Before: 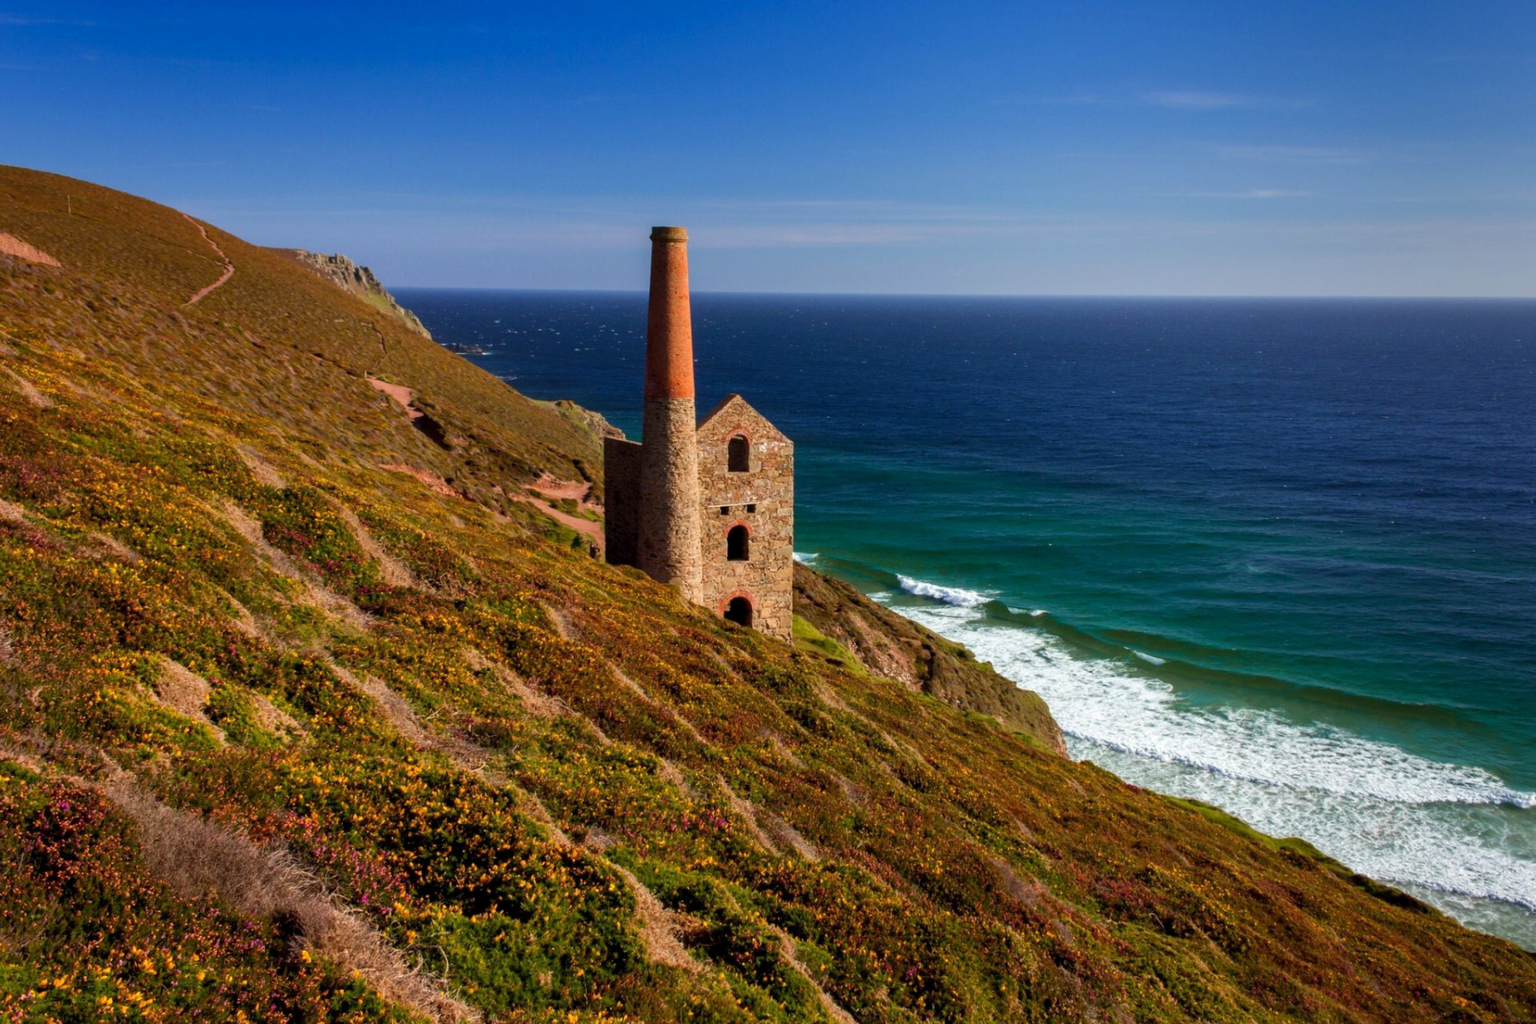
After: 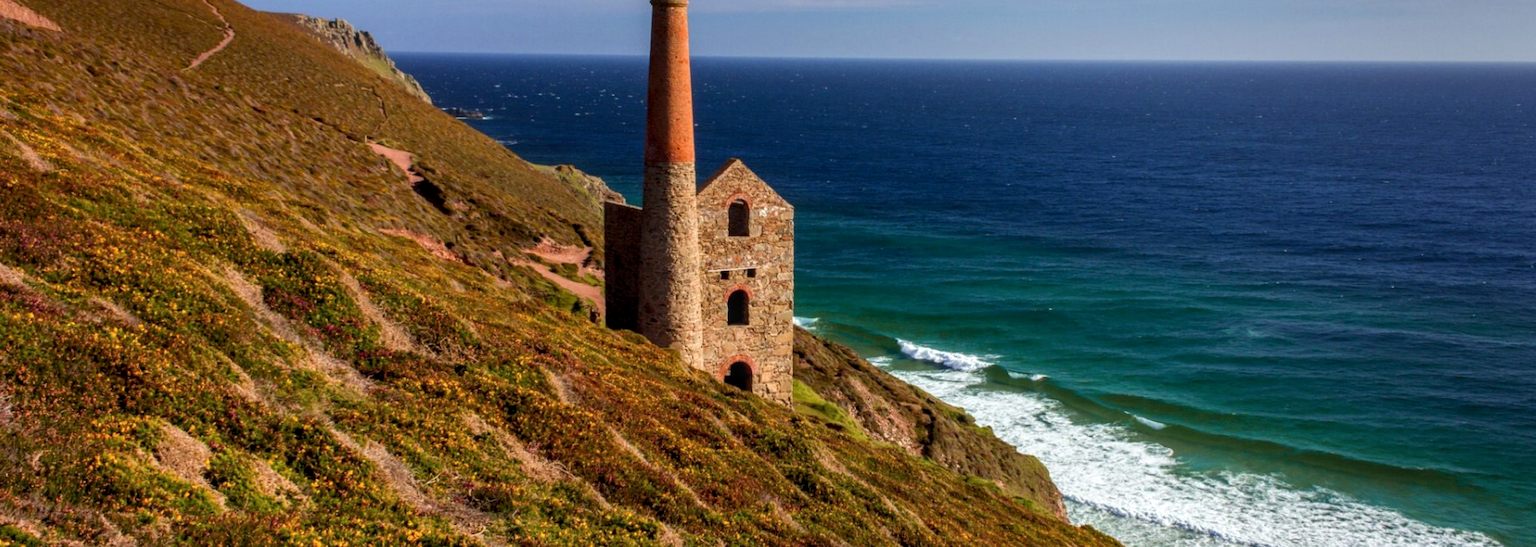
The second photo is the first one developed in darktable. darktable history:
local contrast: on, module defaults
crop and rotate: top 23.043%, bottom 23.437%
